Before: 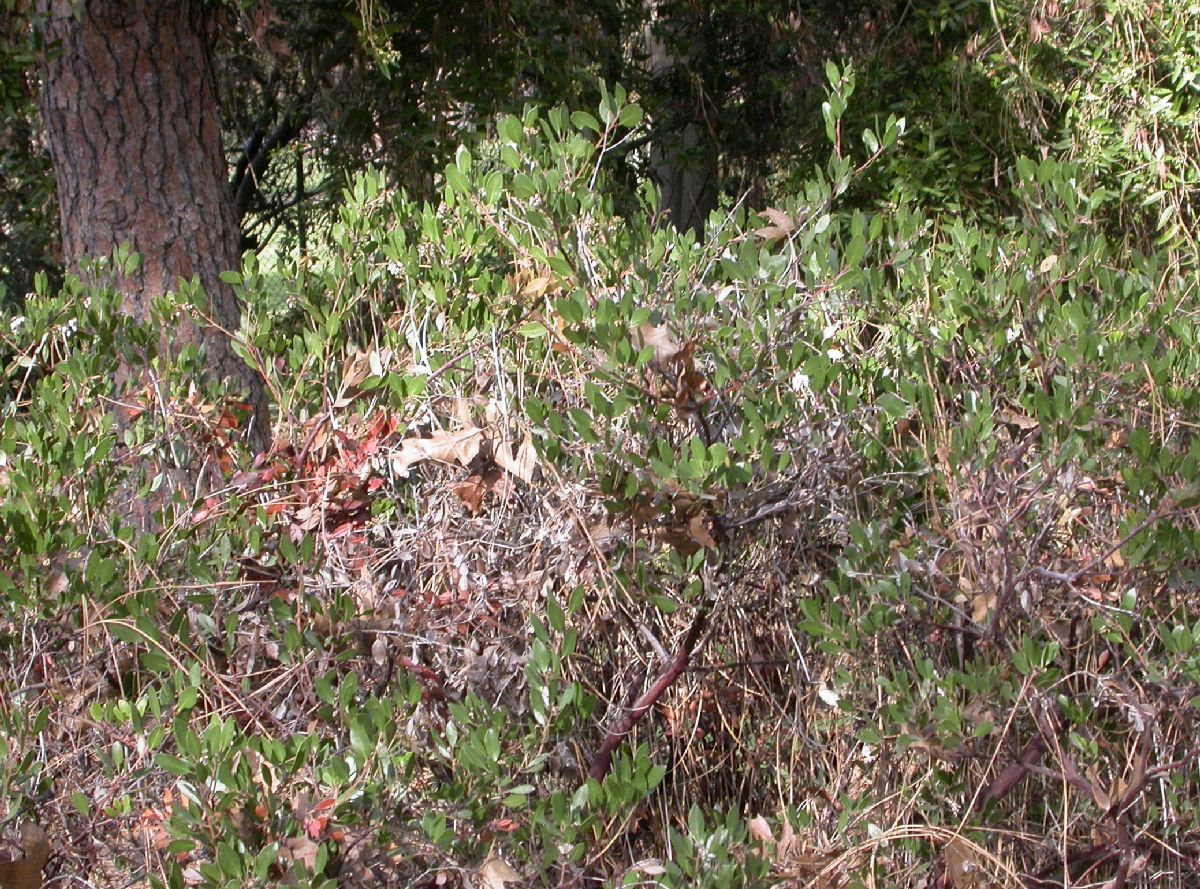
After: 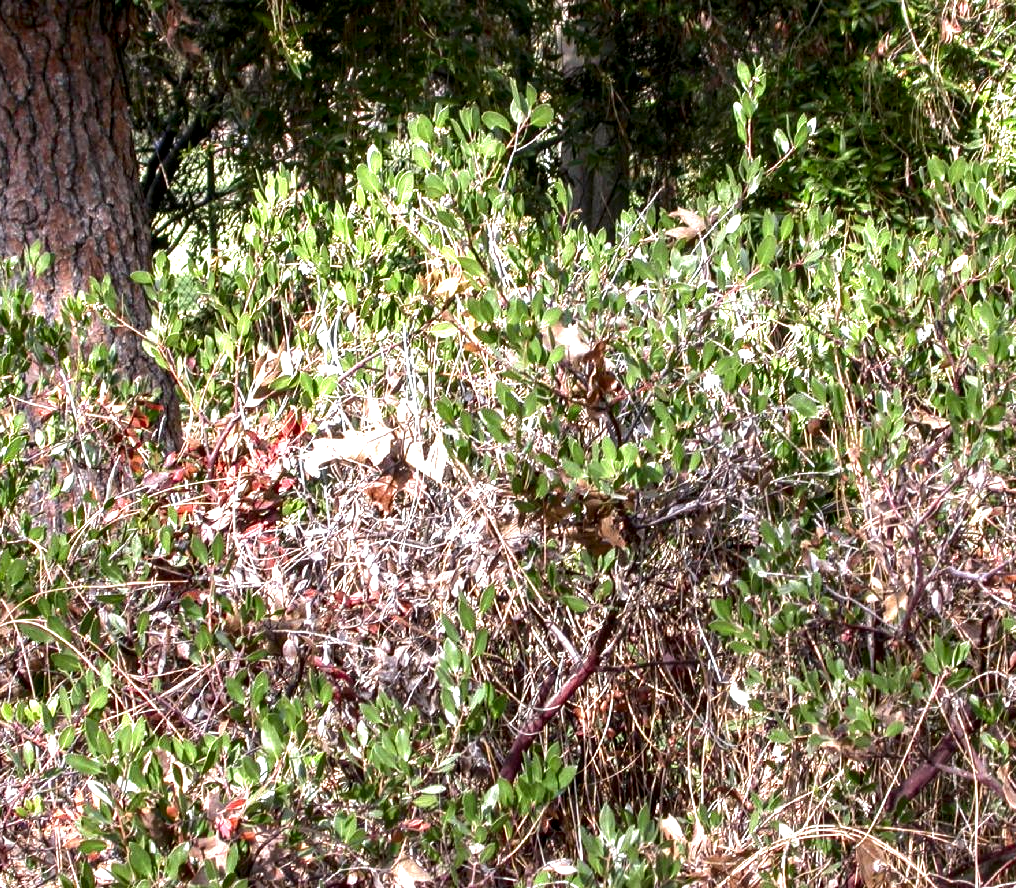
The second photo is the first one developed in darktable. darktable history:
tone equalizer: on, module defaults
contrast brightness saturation: brightness -0.197, saturation 0.08
crop: left 7.454%, right 7.814%
local contrast: detail 150%
exposure: black level correction 0, exposure 0.95 EV, compensate highlight preservation false
